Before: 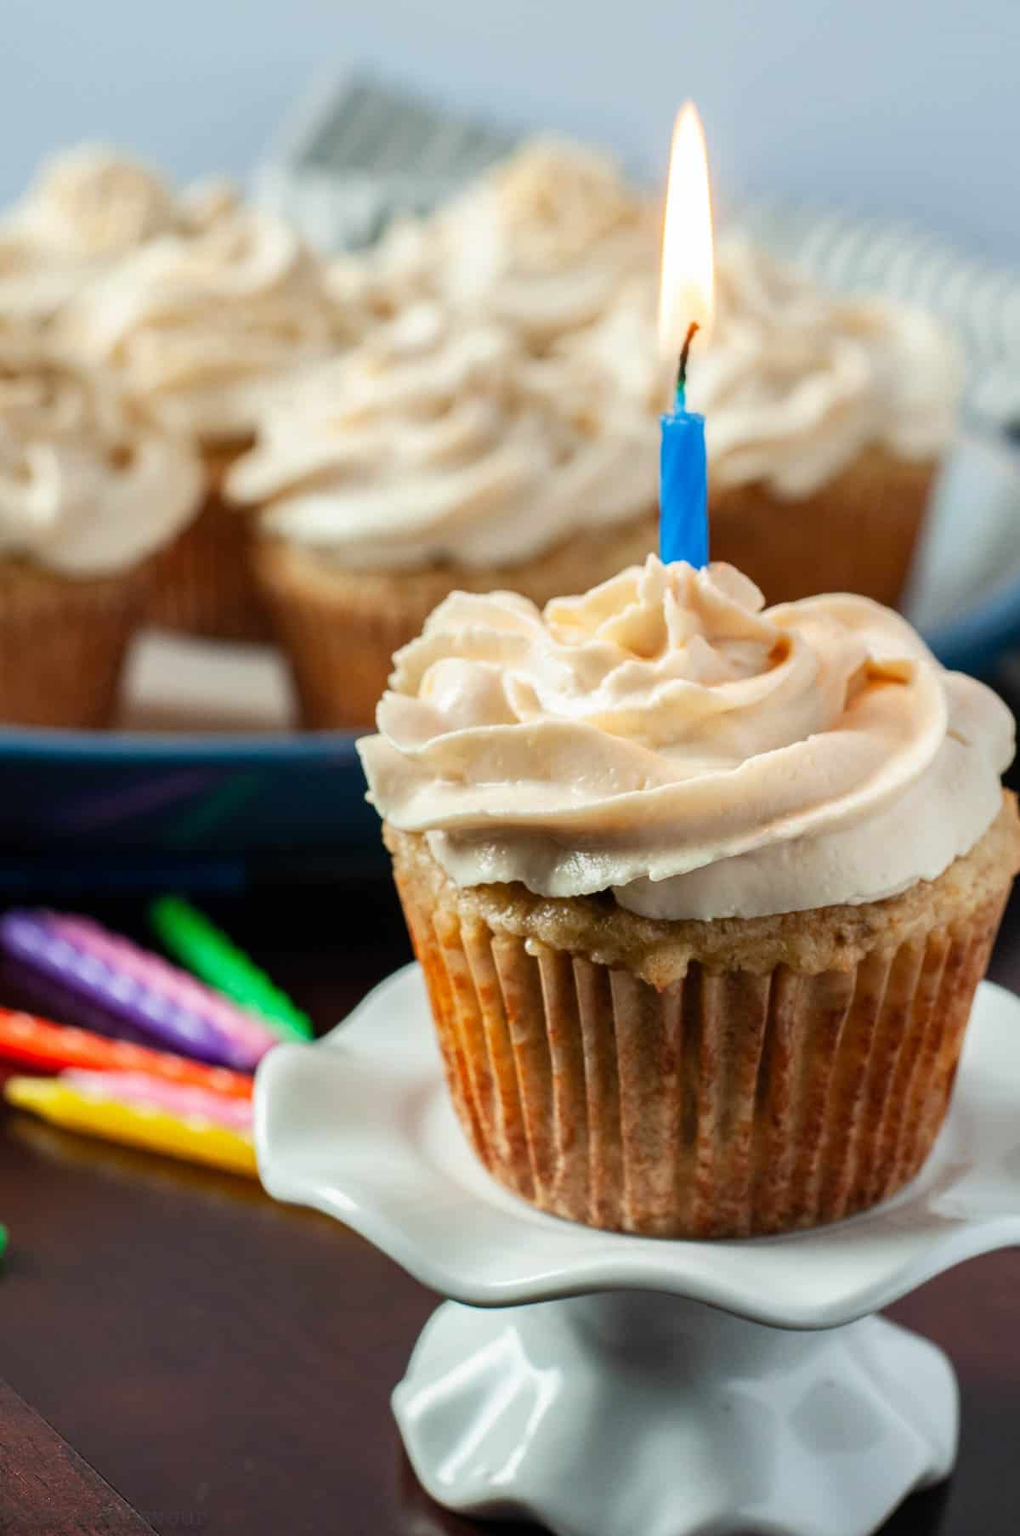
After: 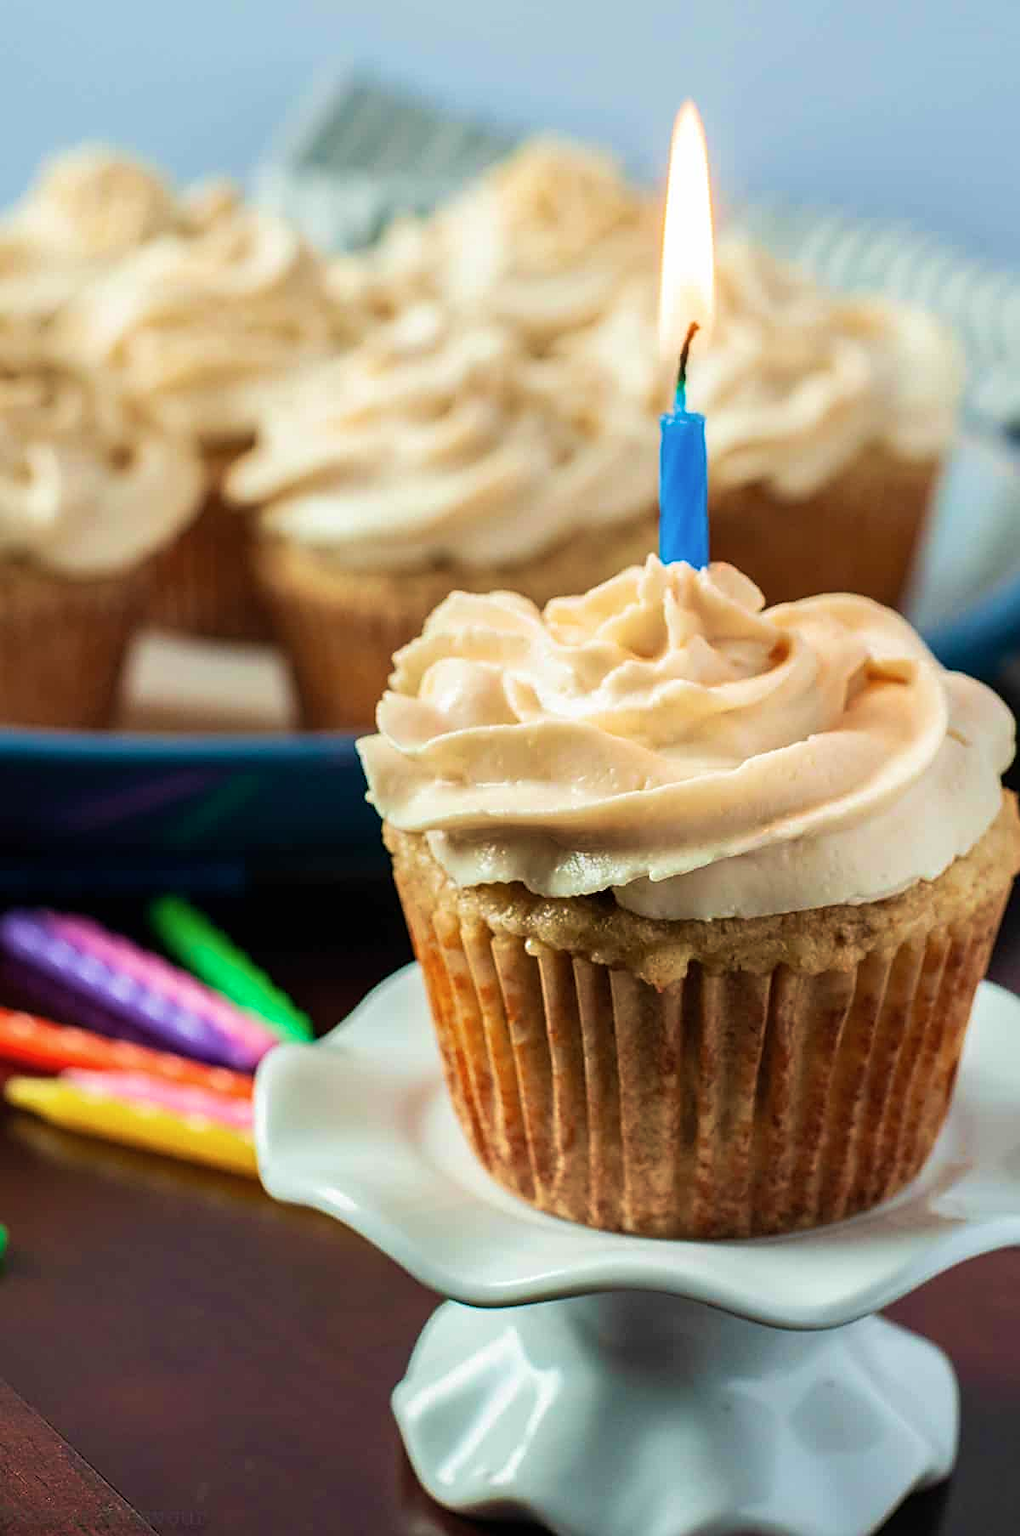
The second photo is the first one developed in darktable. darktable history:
velvia: strength 56%
sharpen: on, module defaults
contrast brightness saturation: contrast 0.01, saturation -0.05
